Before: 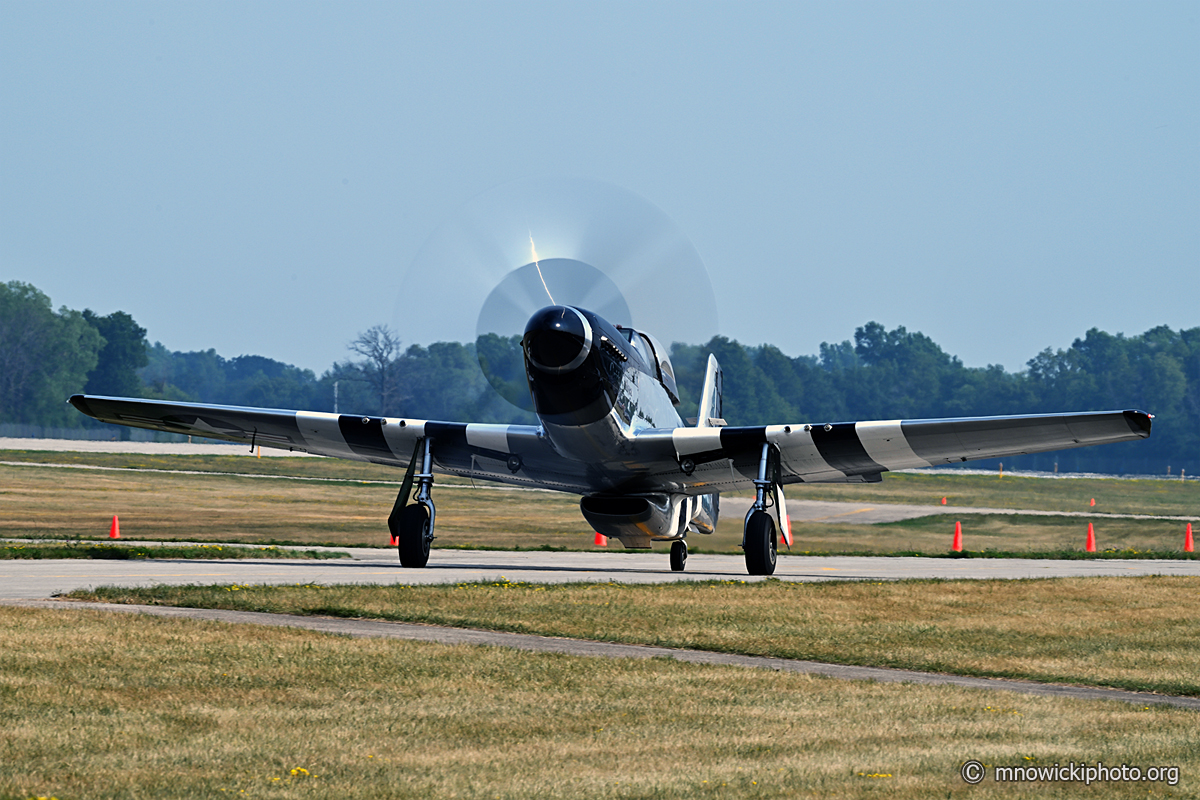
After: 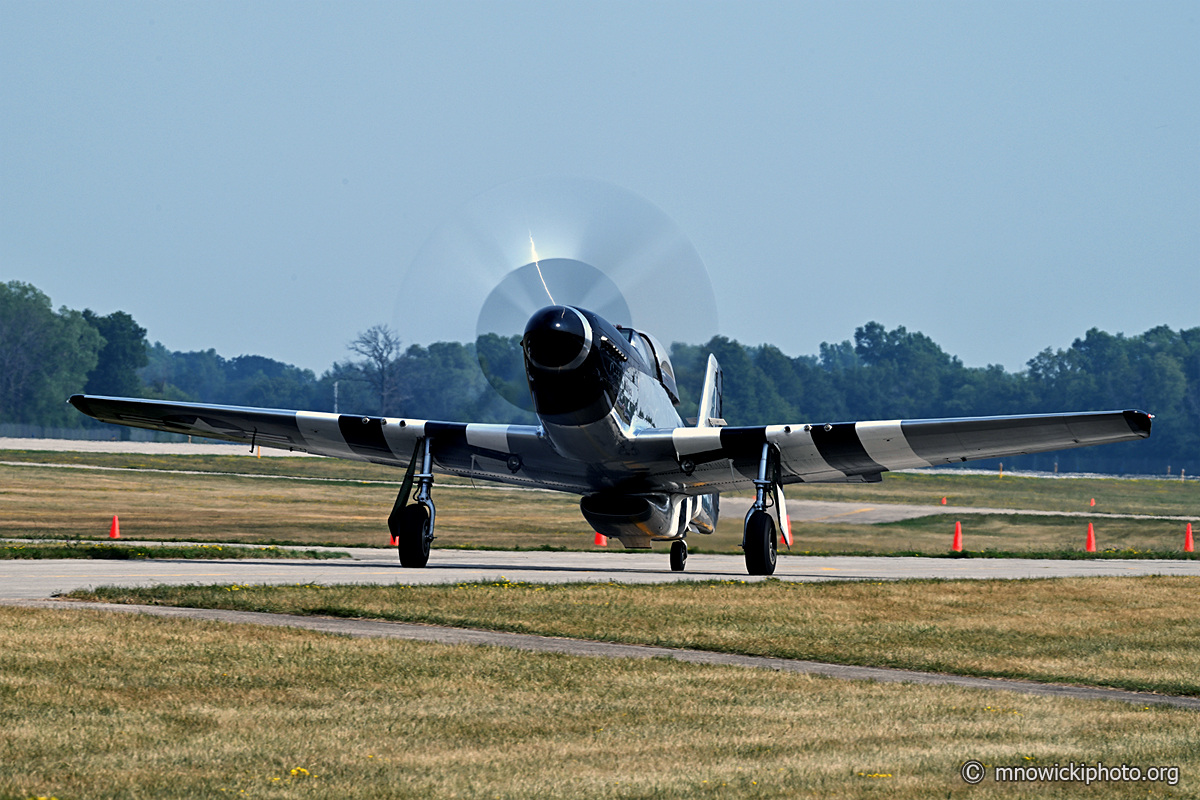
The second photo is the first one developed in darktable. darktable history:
local contrast: highlights 103%, shadows 102%, detail 120%, midtone range 0.2
levels: levels [0, 0.51, 1]
